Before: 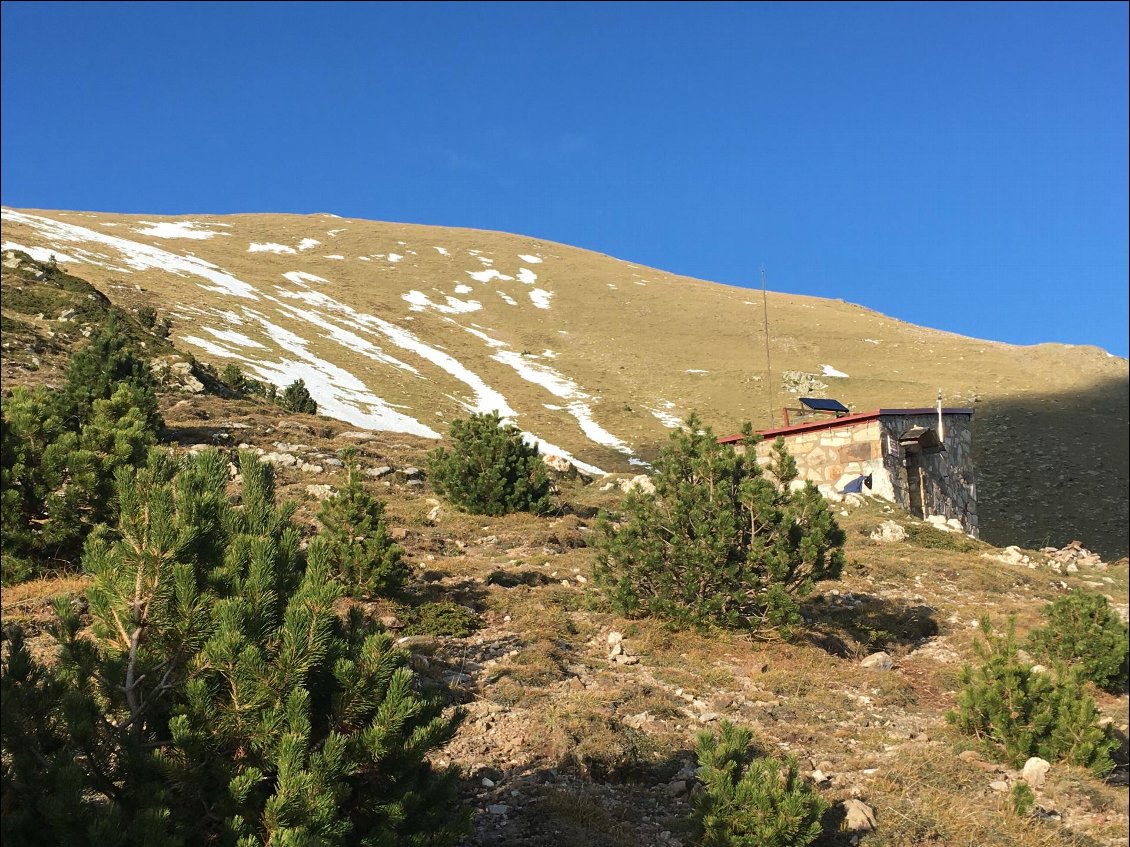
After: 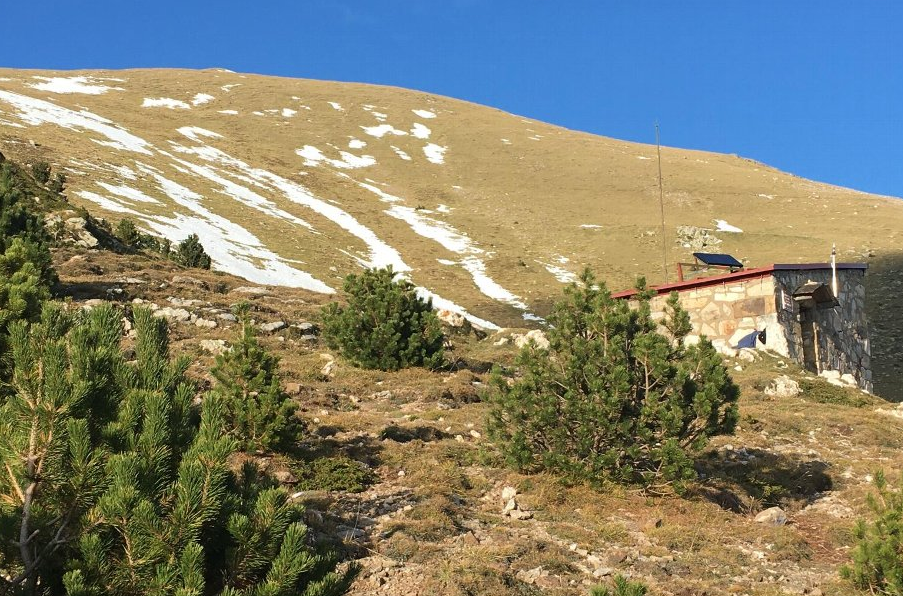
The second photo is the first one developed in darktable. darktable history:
crop: left 9.385%, top 17.139%, right 10.621%, bottom 12.407%
